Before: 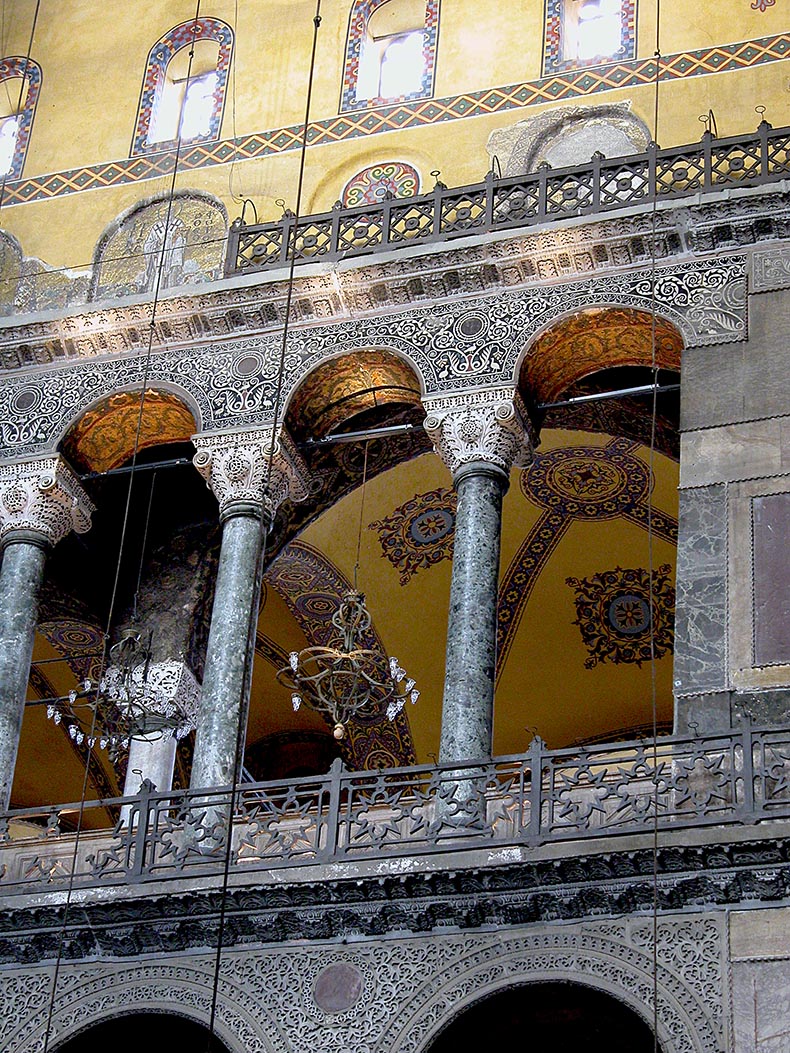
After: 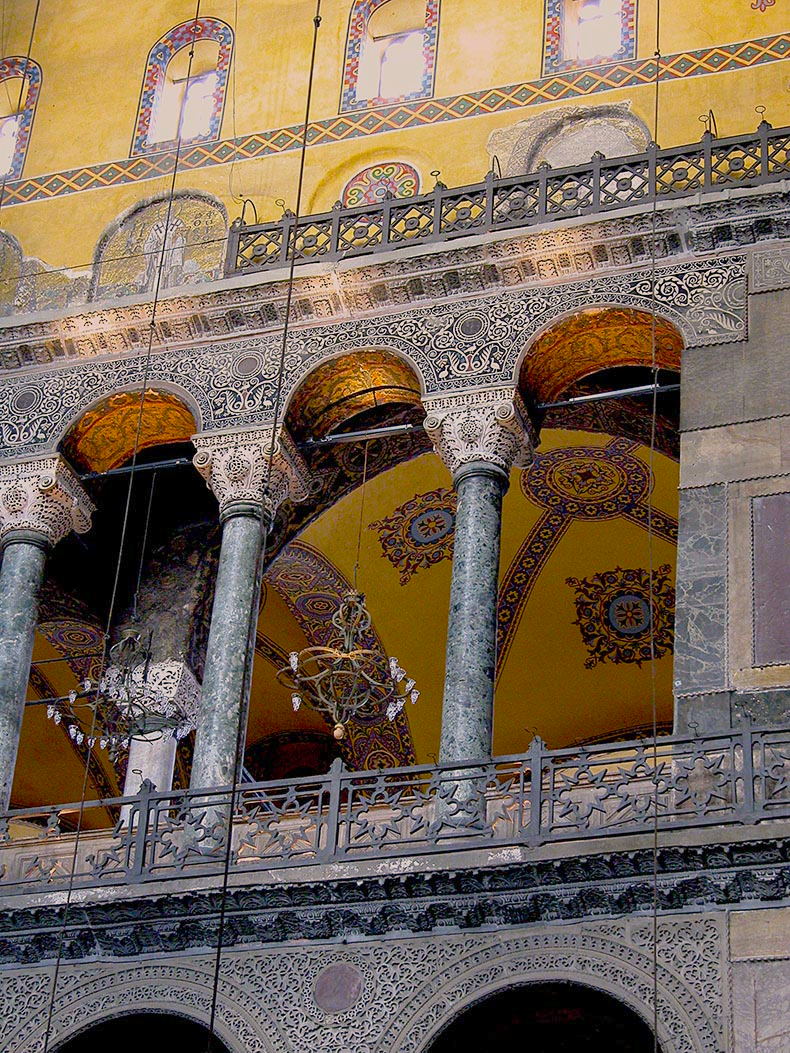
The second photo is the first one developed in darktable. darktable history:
color balance rgb: highlights gain › chroma 3.128%, highlights gain › hue 56.25°, perceptual saturation grading › global saturation 30.158%, contrast -19.668%
tone equalizer: on, module defaults
